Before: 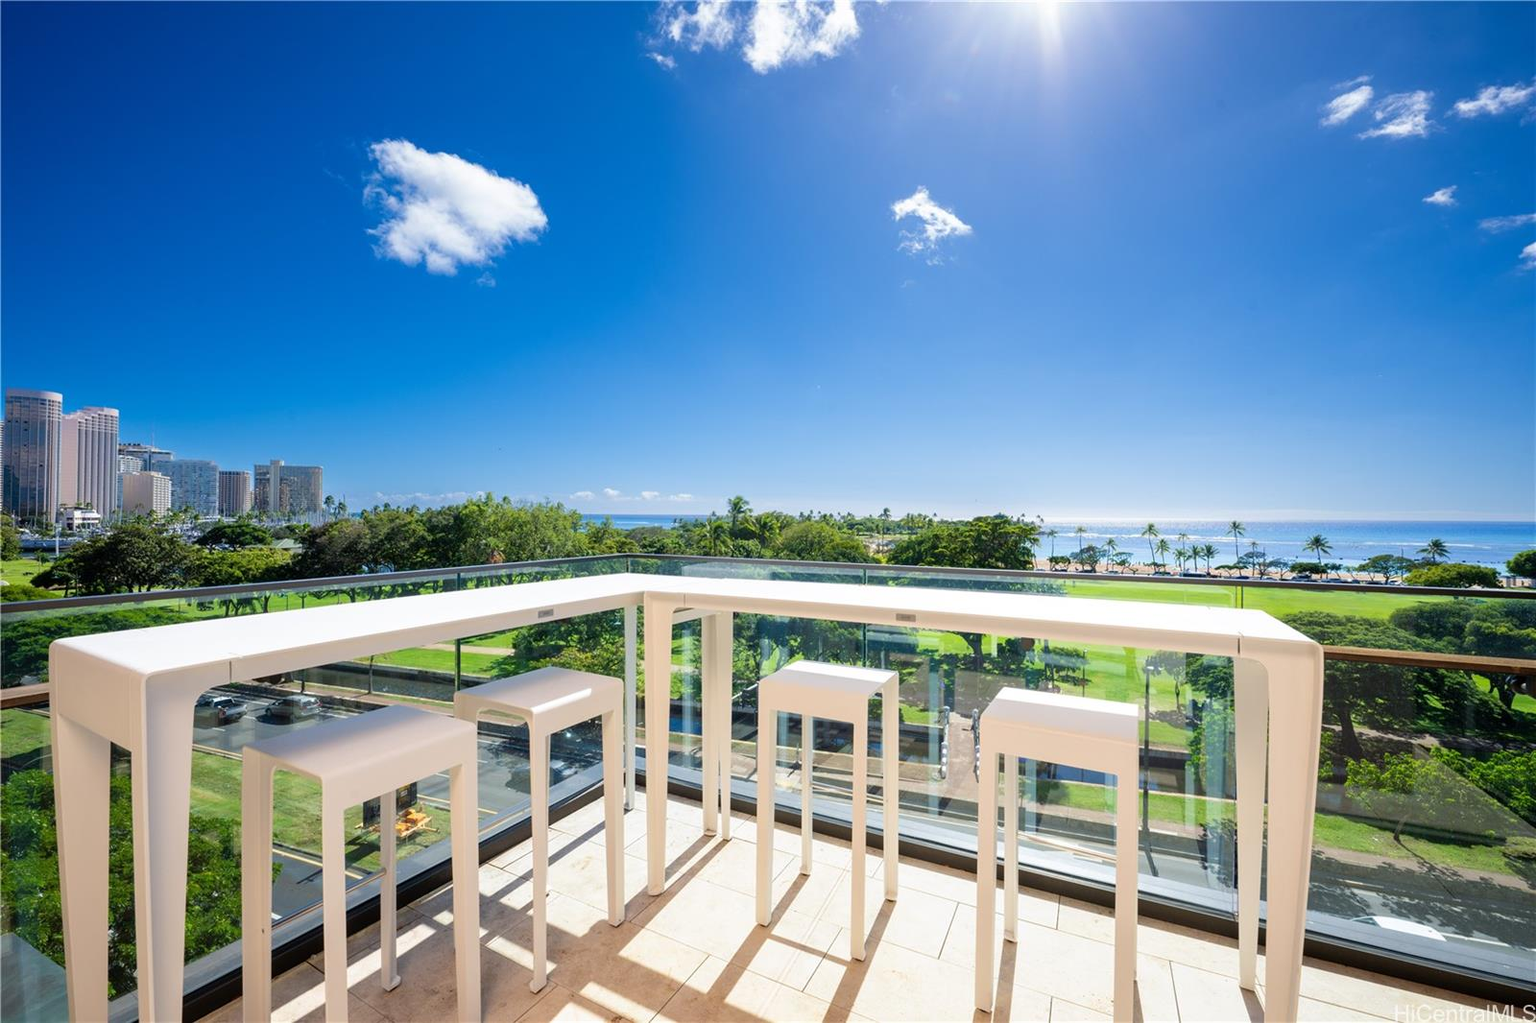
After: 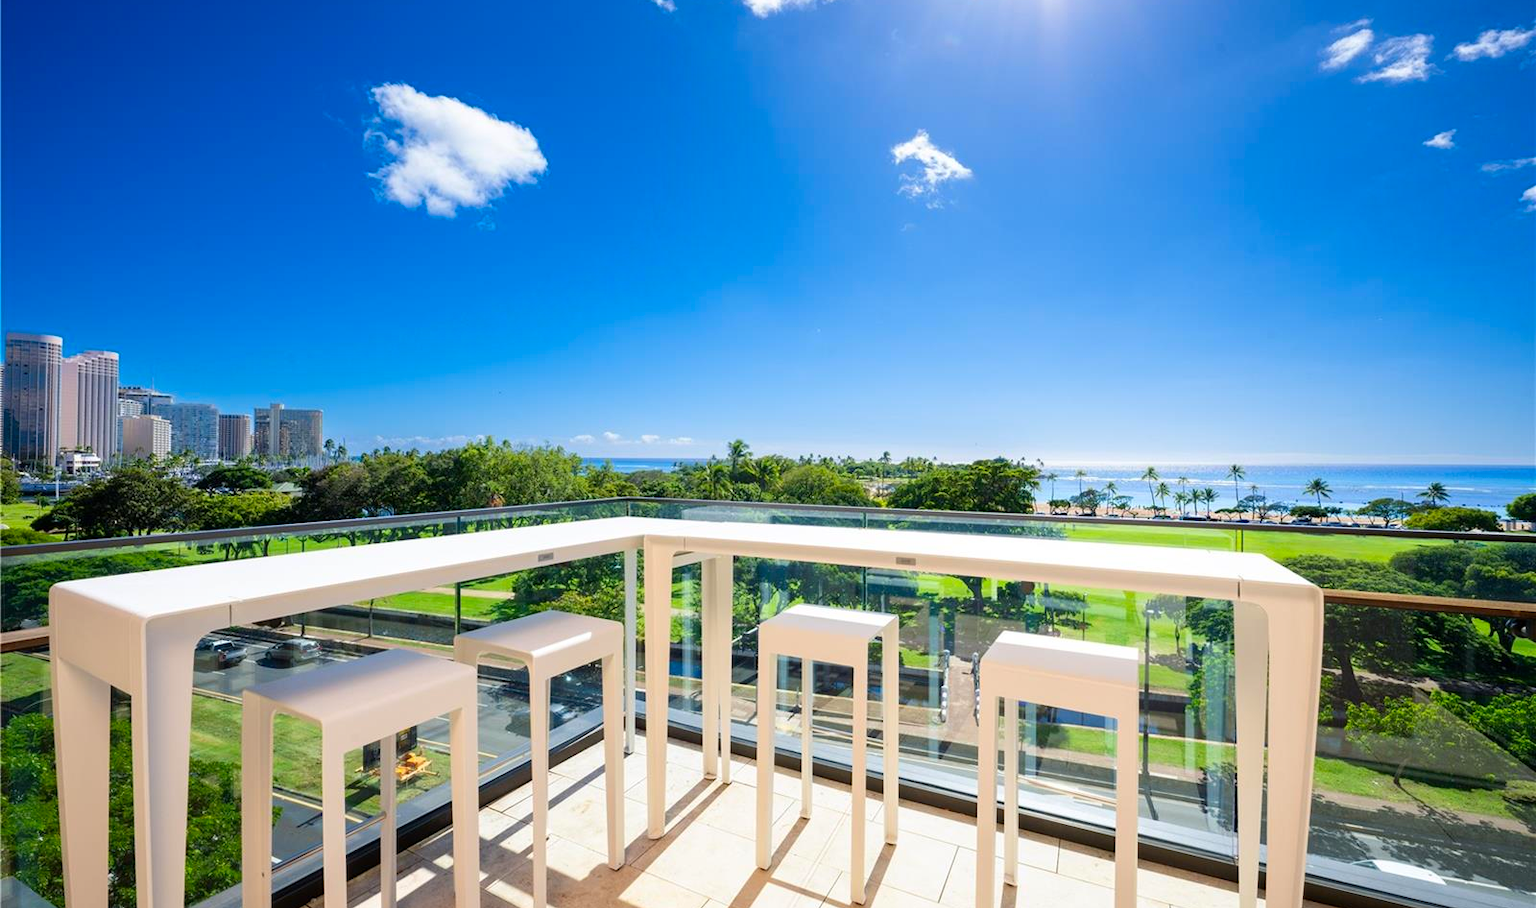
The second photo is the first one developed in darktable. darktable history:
crop and rotate: top 5.609%, bottom 5.609%
contrast brightness saturation: contrast 0.08, saturation 0.2
